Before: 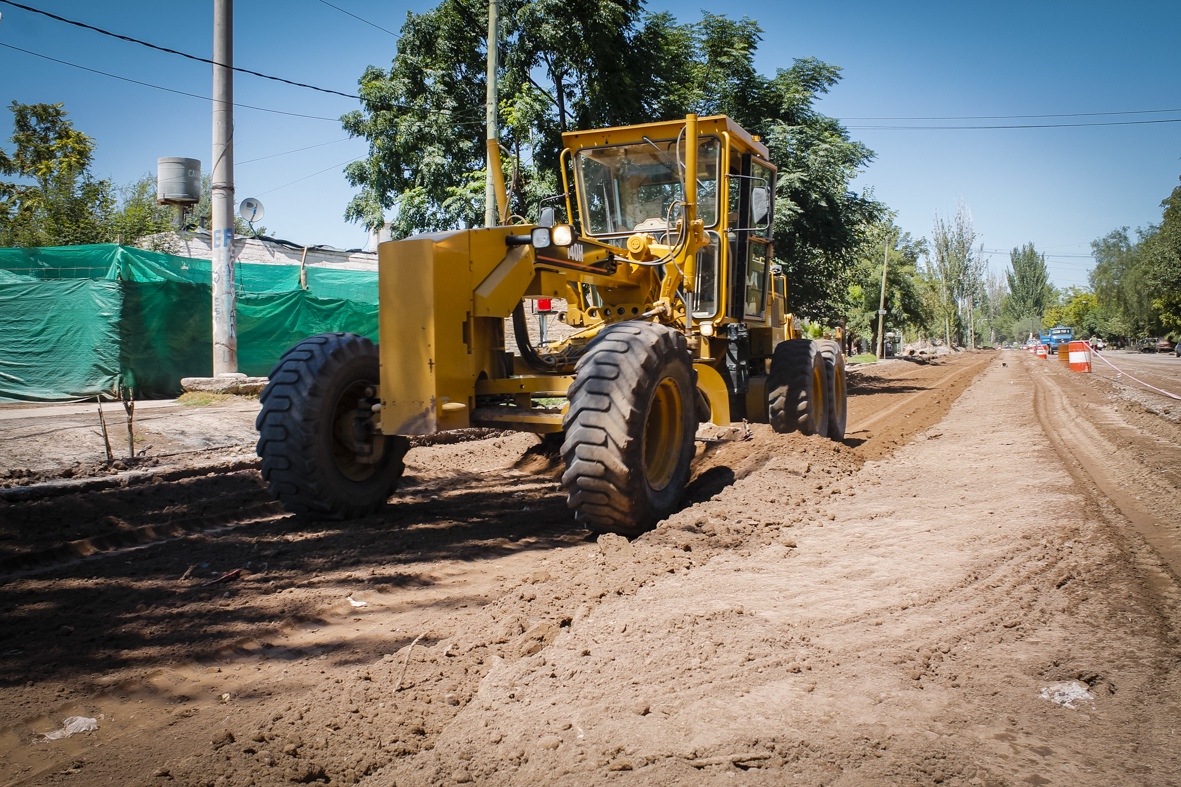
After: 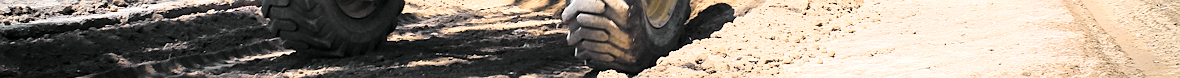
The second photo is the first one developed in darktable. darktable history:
local contrast: highlights 100%, shadows 100%, detail 120%, midtone range 0.2
crop and rotate: top 59.084%, bottom 30.916%
exposure: exposure 0.661 EV, compensate highlight preservation false
contrast brightness saturation: brightness 0.18, saturation -0.5
sharpen: radius 0.969, amount 0.604
tone curve: curves: ch0 [(0, 0.012) (0.093, 0.11) (0.345, 0.425) (0.457, 0.562) (0.628, 0.738) (0.839, 0.909) (0.998, 0.978)]; ch1 [(0, 0) (0.437, 0.408) (0.472, 0.47) (0.502, 0.497) (0.527, 0.523) (0.568, 0.577) (0.62, 0.66) (0.669, 0.748) (0.859, 0.899) (1, 1)]; ch2 [(0, 0) (0.33, 0.301) (0.421, 0.443) (0.473, 0.498) (0.509, 0.502) (0.535, 0.545) (0.549, 0.576) (0.644, 0.703) (1, 1)], color space Lab, independent channels, preserve colors none
